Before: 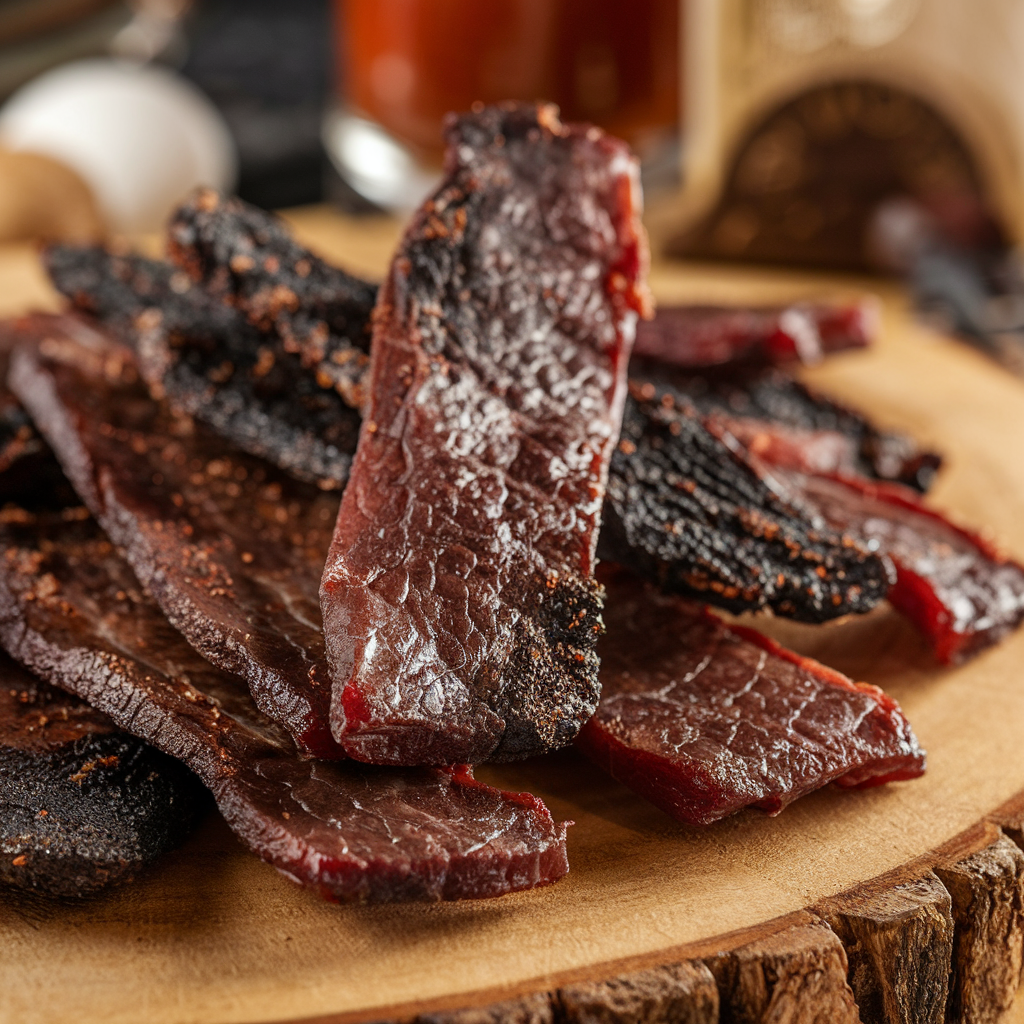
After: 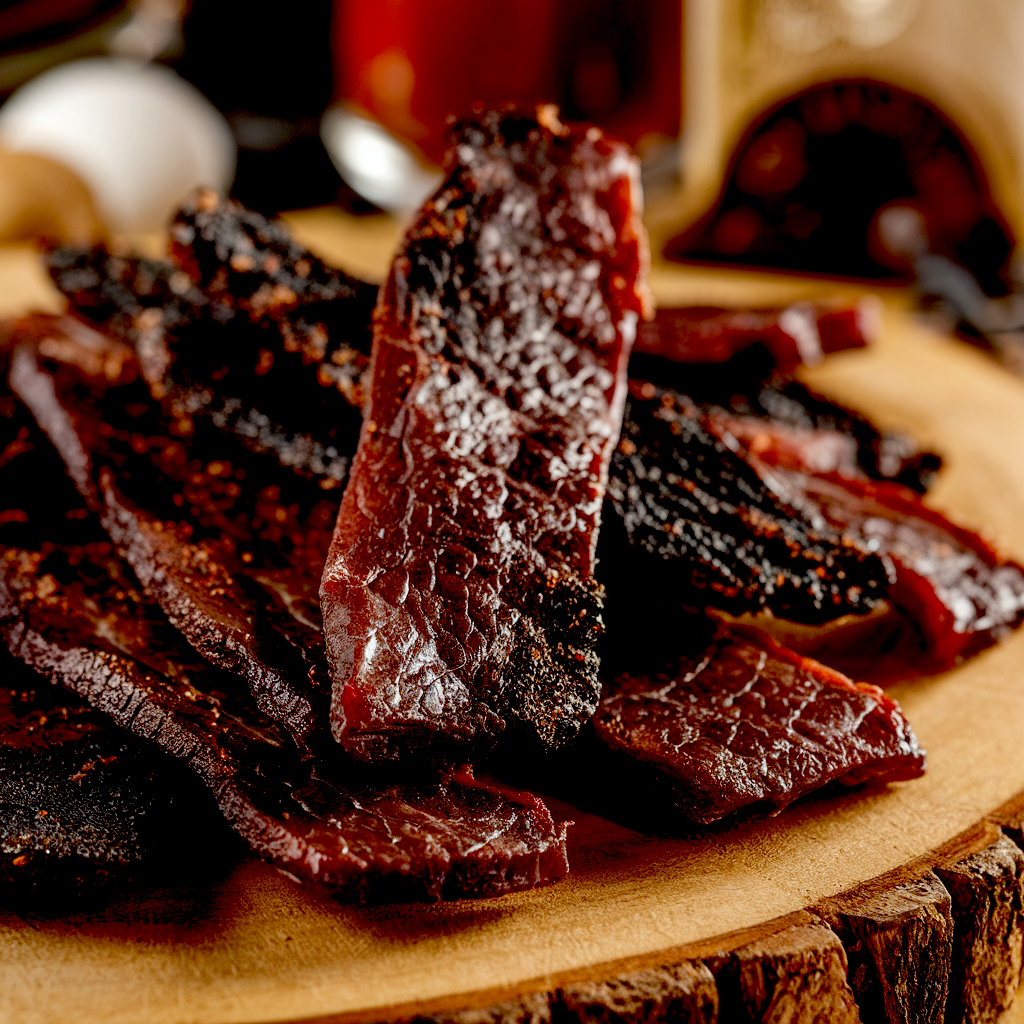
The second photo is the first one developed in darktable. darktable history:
exposure: black level correction 0.048, exposure 0.013 EV, compensate highlight preservation false
